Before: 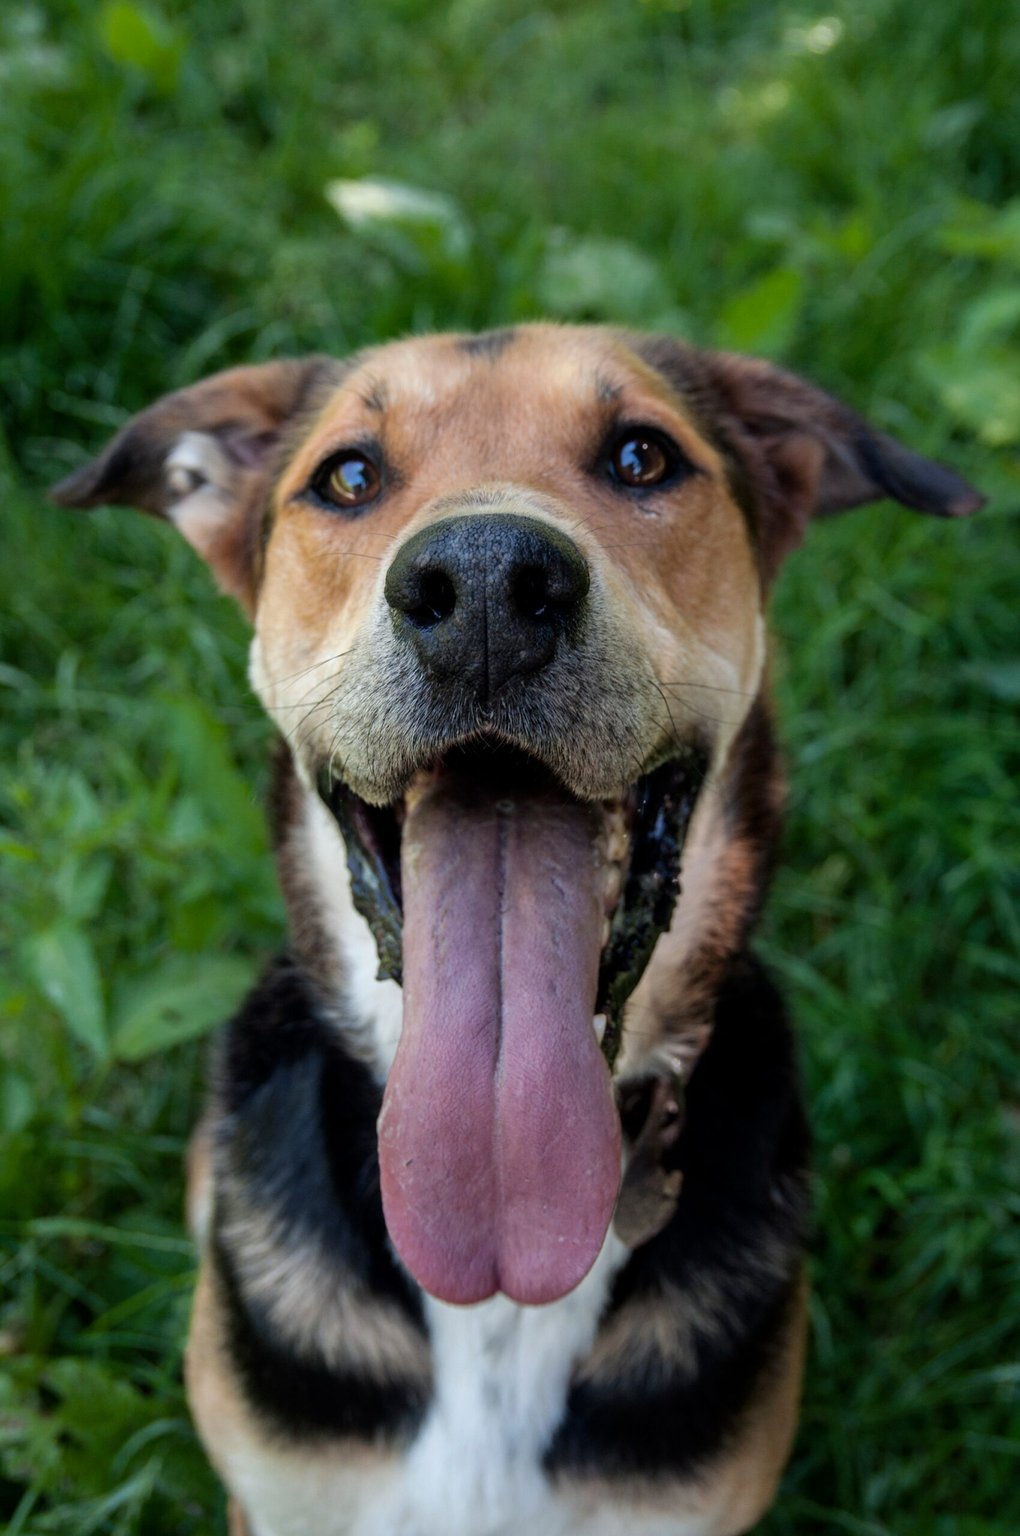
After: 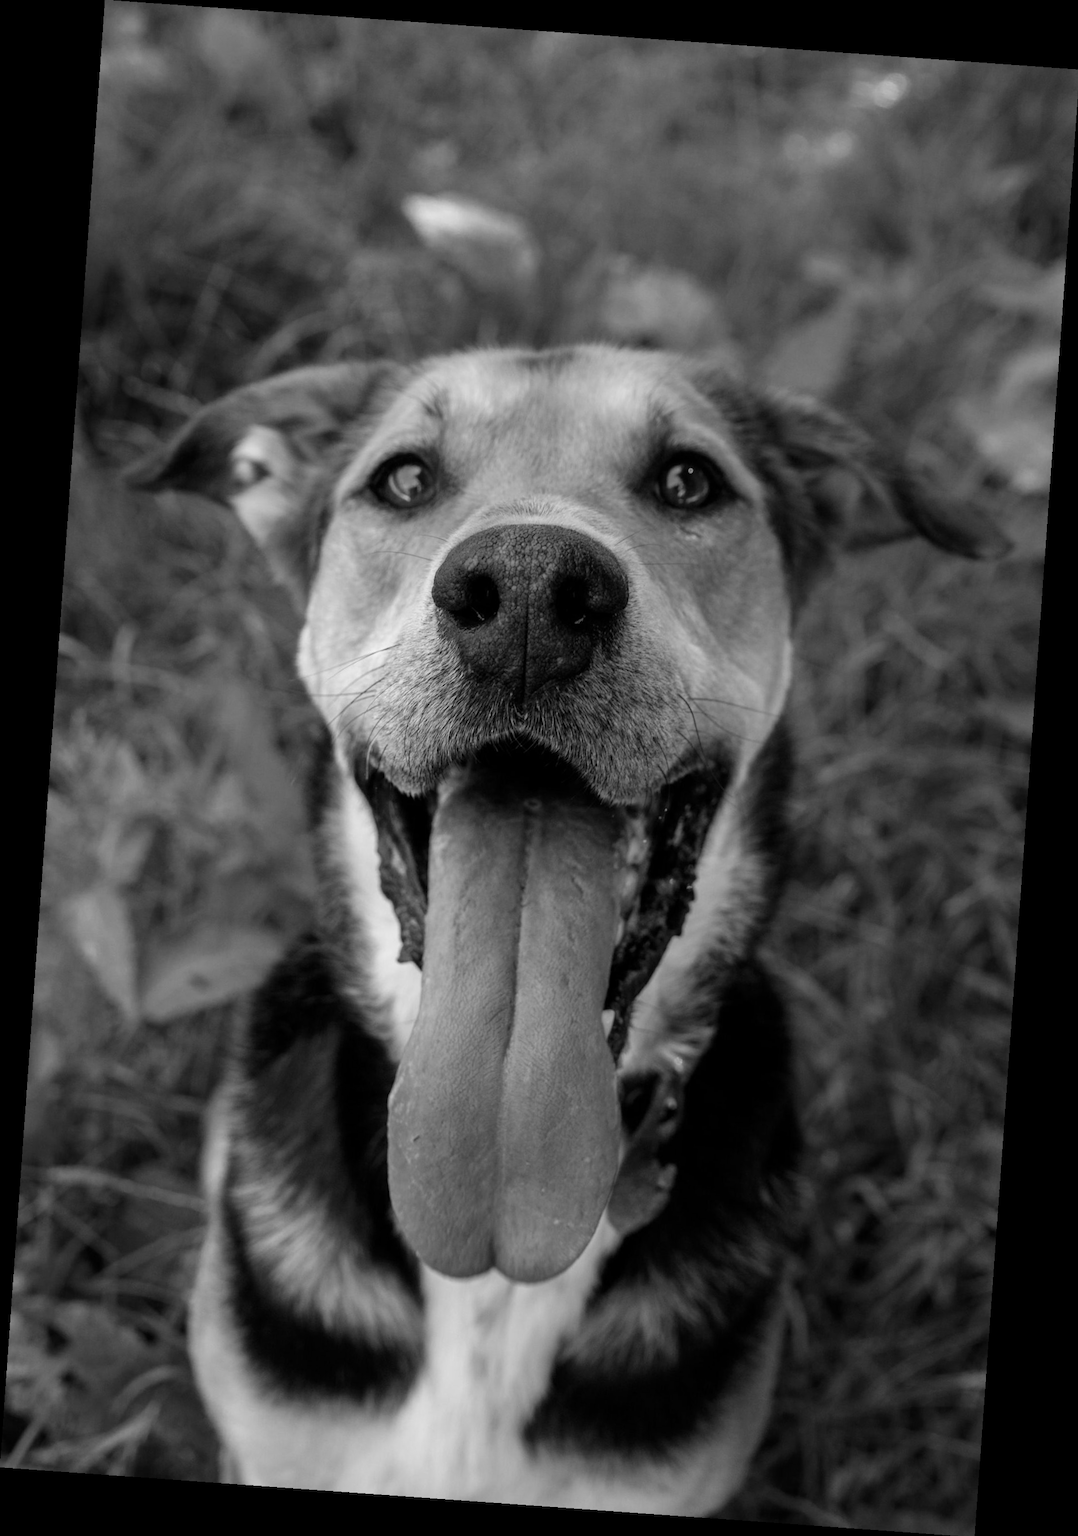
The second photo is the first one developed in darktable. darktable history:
monochrome: on, module defaults
rotate and perspective: rotation 4.1°, automatic cropping off
